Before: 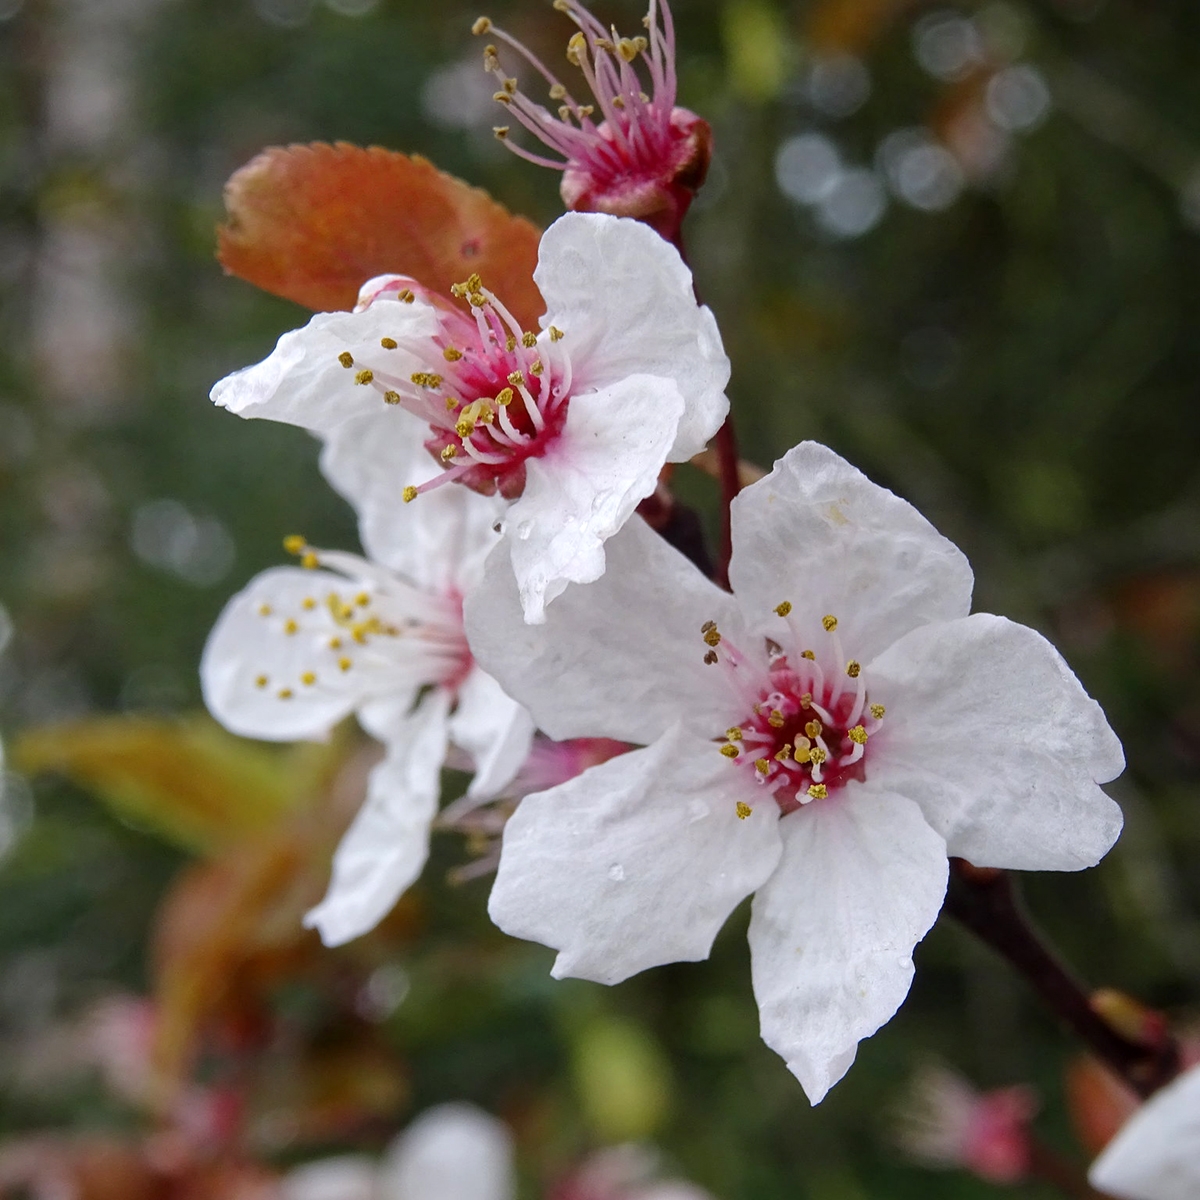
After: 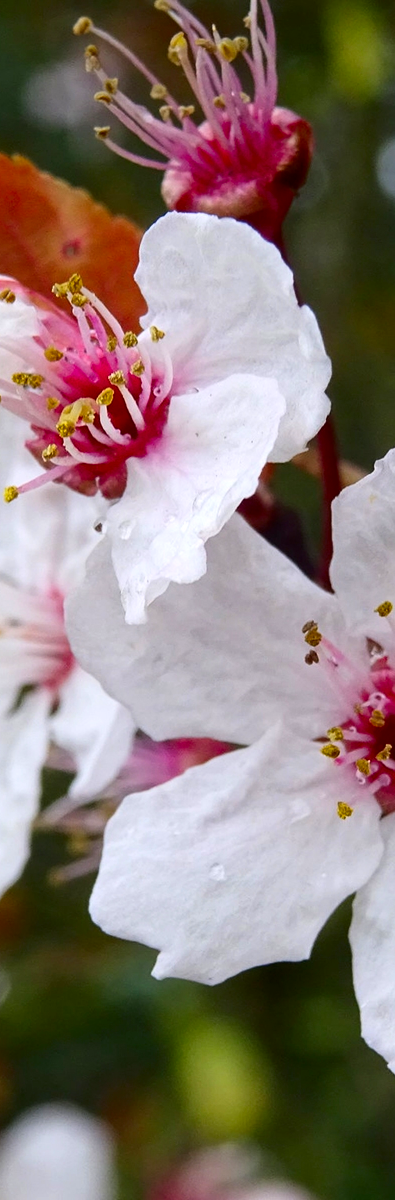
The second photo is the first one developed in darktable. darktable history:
crop: left 33.252%, right 33.761%
contrast brightness saturation: contrast 0.167, saturation 0.329
